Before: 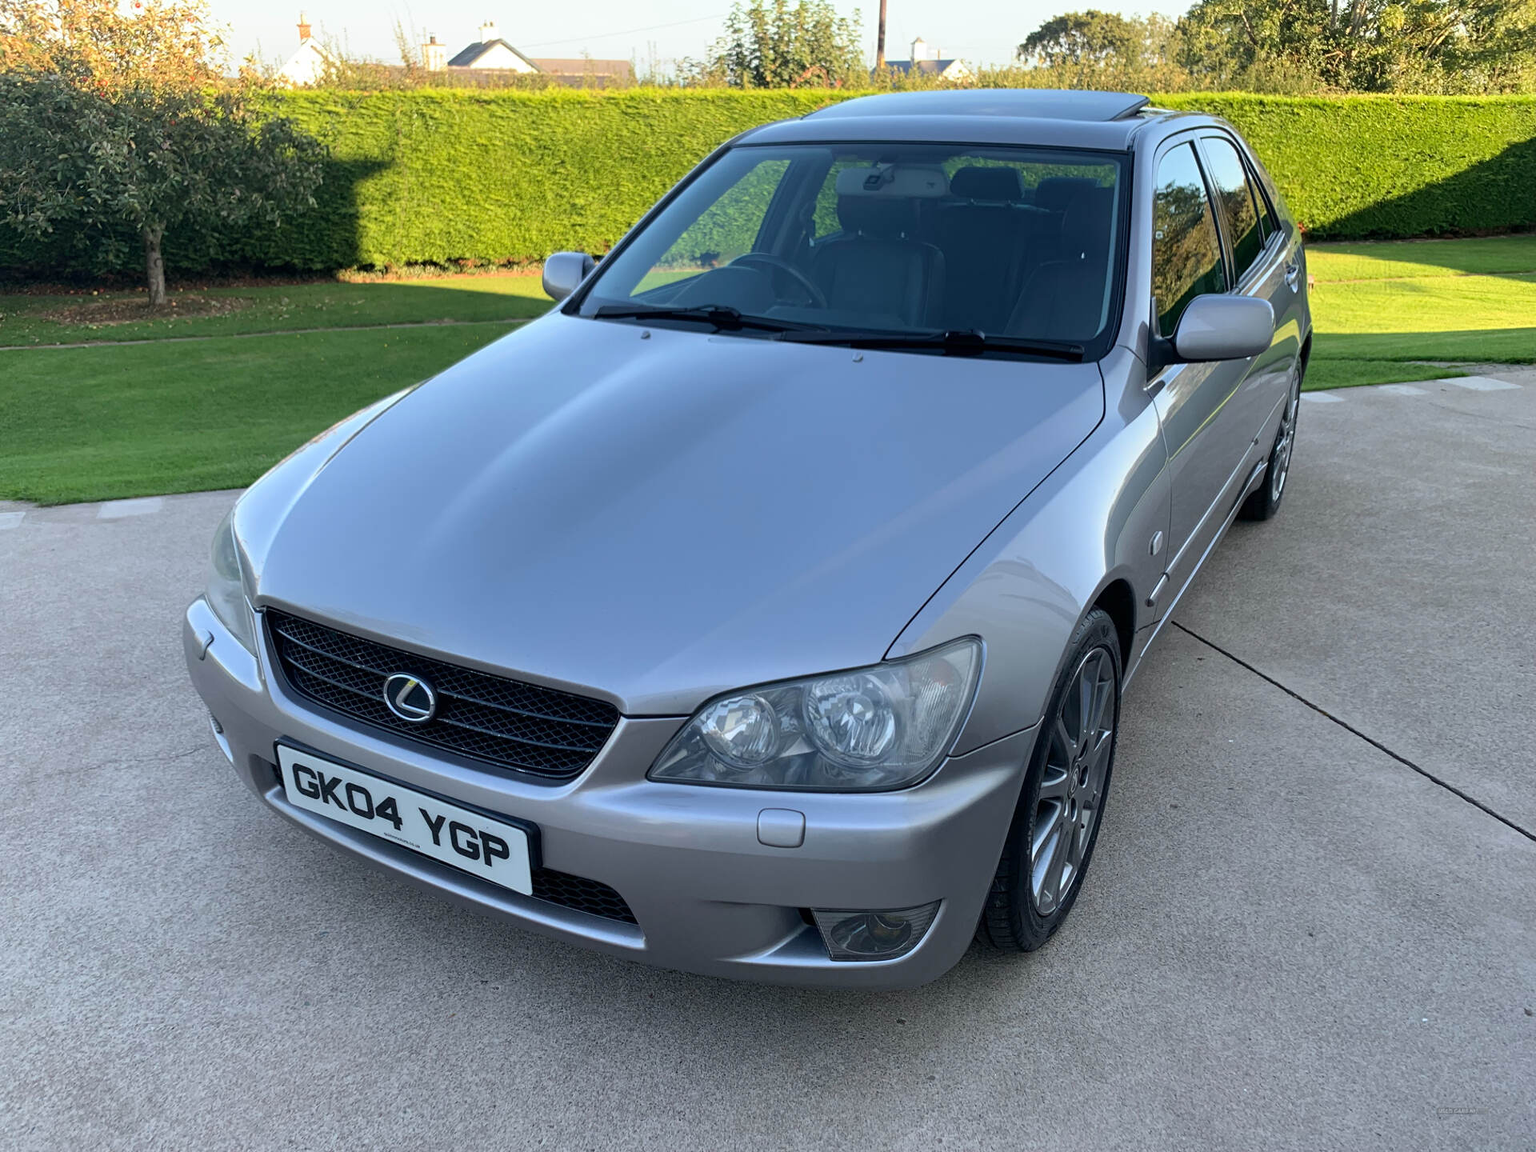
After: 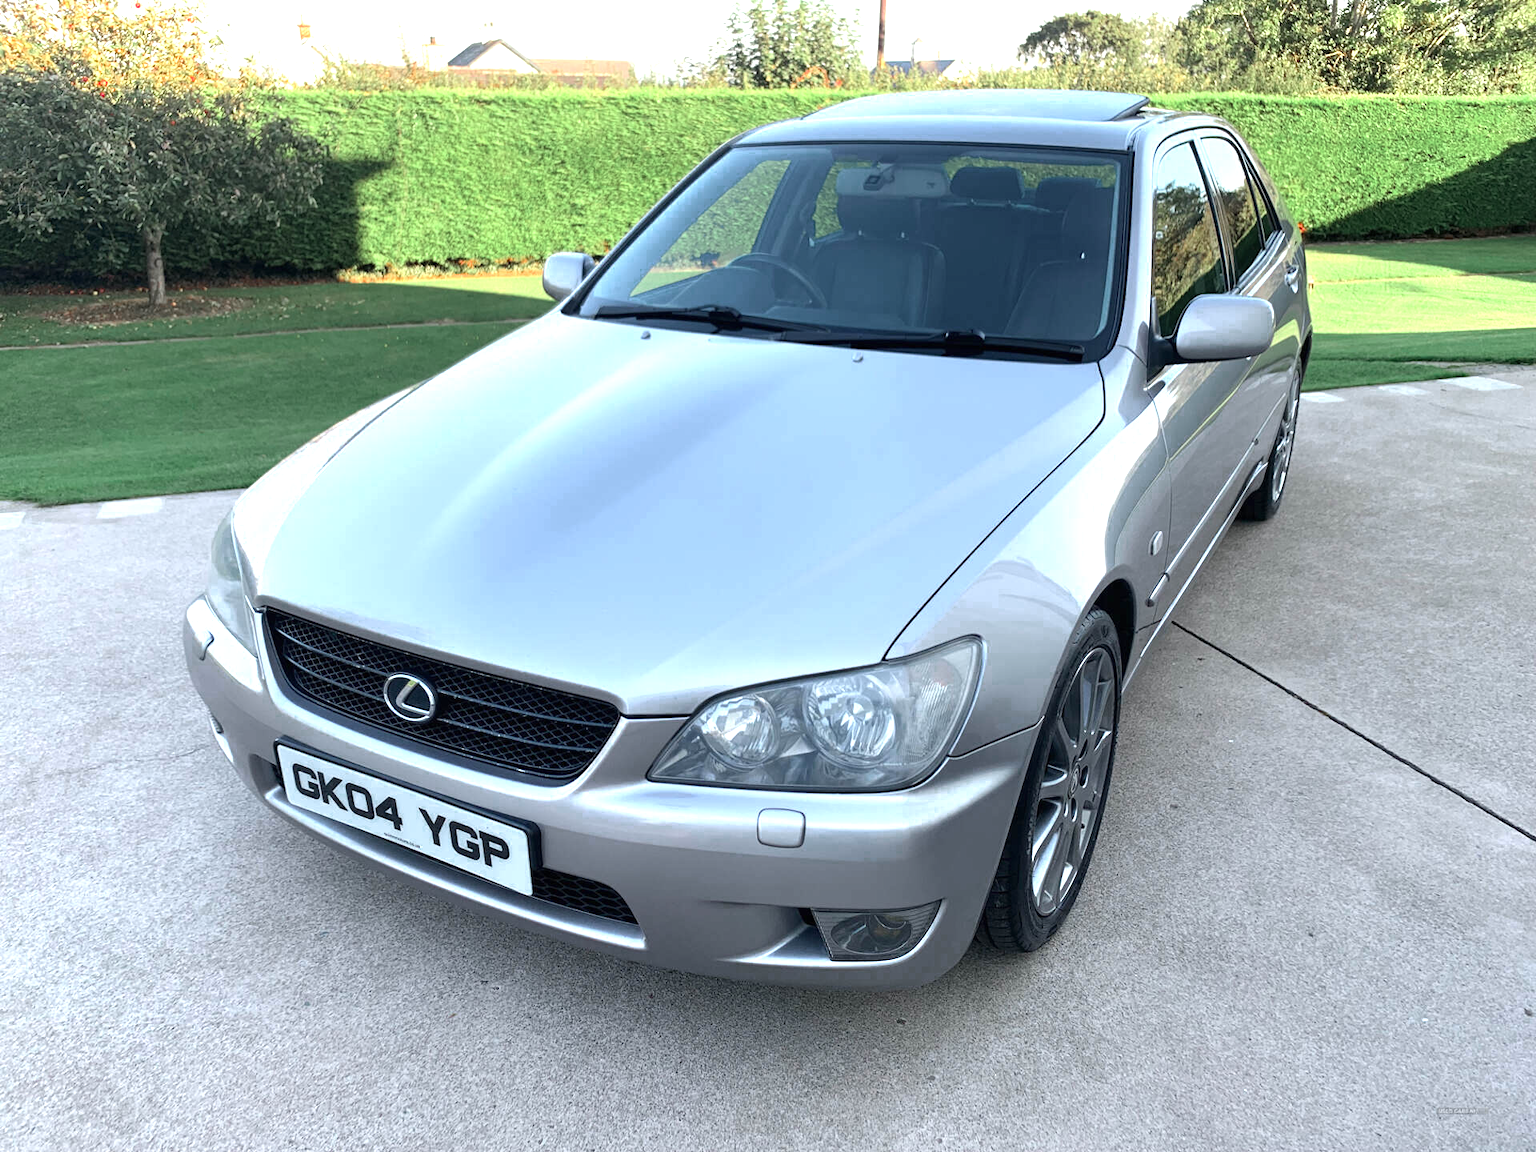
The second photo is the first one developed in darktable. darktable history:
exposure: black level correction 0, exposure 0.7 EV, compensate exposure bias true, compensate highlight preservation false
color zones: curves: ch0 [(0, 0.466) (0.128, 0.466) (0.25, 0.5) (0.375, 0.456) (0.5, 0.5) (0.625, 0.5) (0.737, 0.652) (0.875, 0.5)]; ch1 [(0, 0.603) (0.125, 0.618) (0.261, 0.348) (0.372, 0.353) (0.497, 0.363) (0.611, 0.45) (0.731, 0.427) (0.875, 0.518) (0.998, 0.652)]; ch2 [(0, 0.559) (0.125, 0.451) (0.253, 0.564) (0.37, 0.578) (0.5, 0.466) (0.625, 0.471) (0.731, 0.471) (0.88, 0.485)]
